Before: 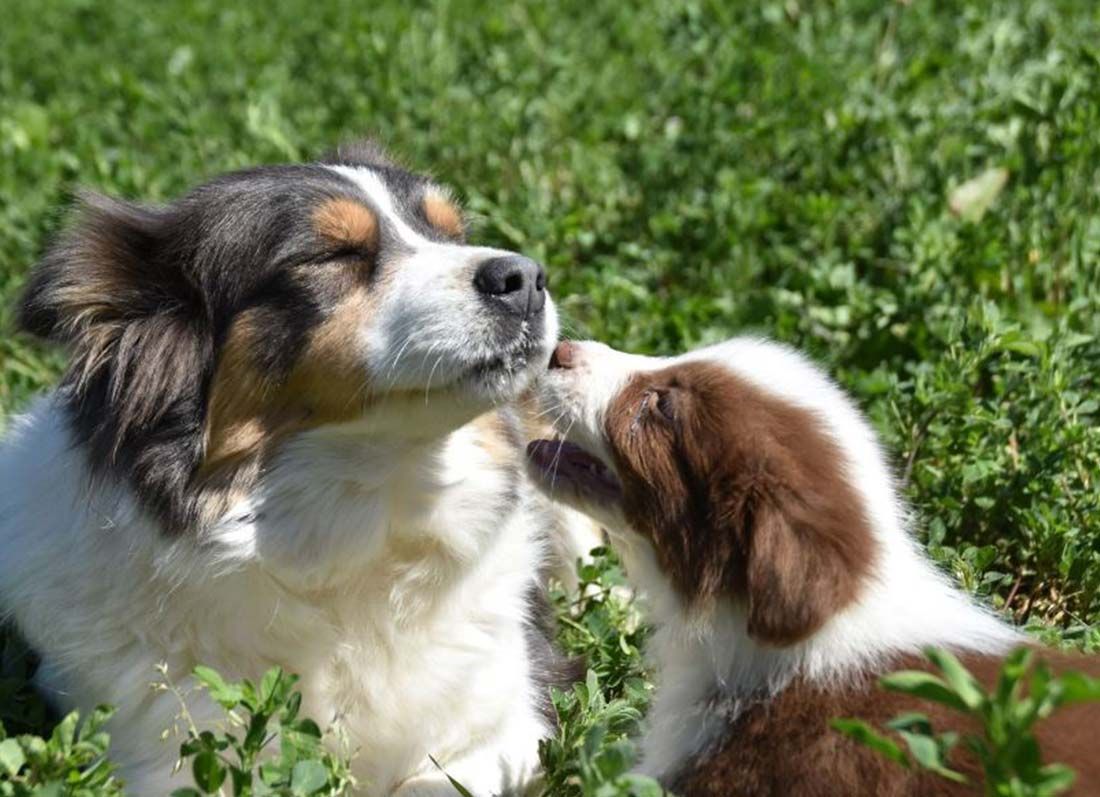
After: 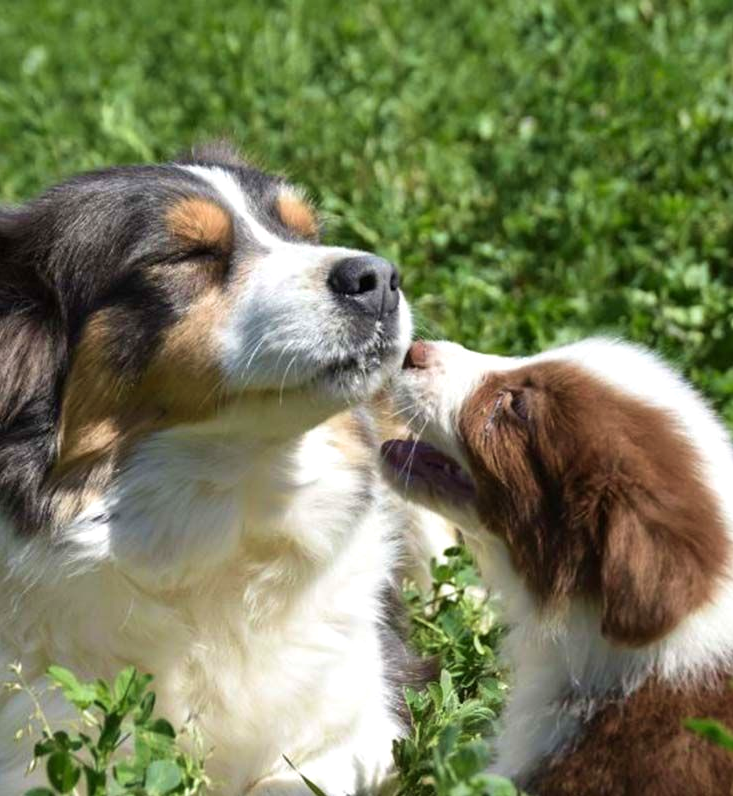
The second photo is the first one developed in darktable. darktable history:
velvia: on, module defaults
crop and rotate: left 13.342%, right 19.991%
exposure: exposure 0.081 EV, compensate highlight preservation false
